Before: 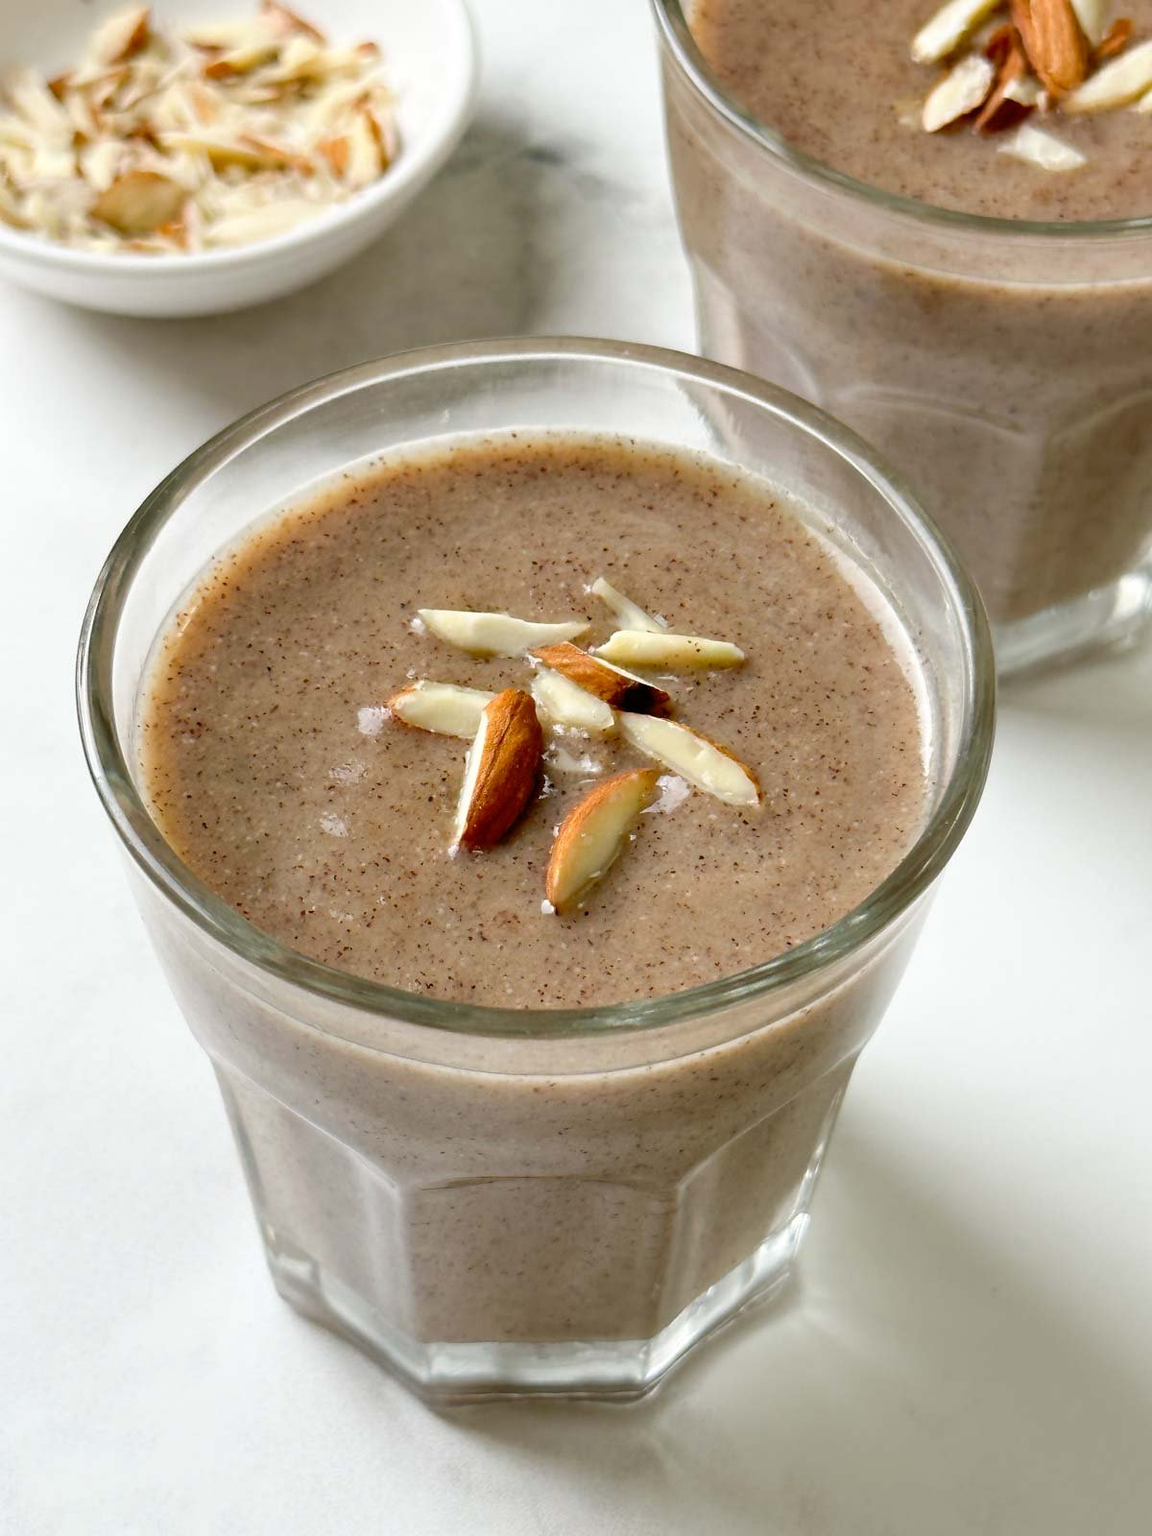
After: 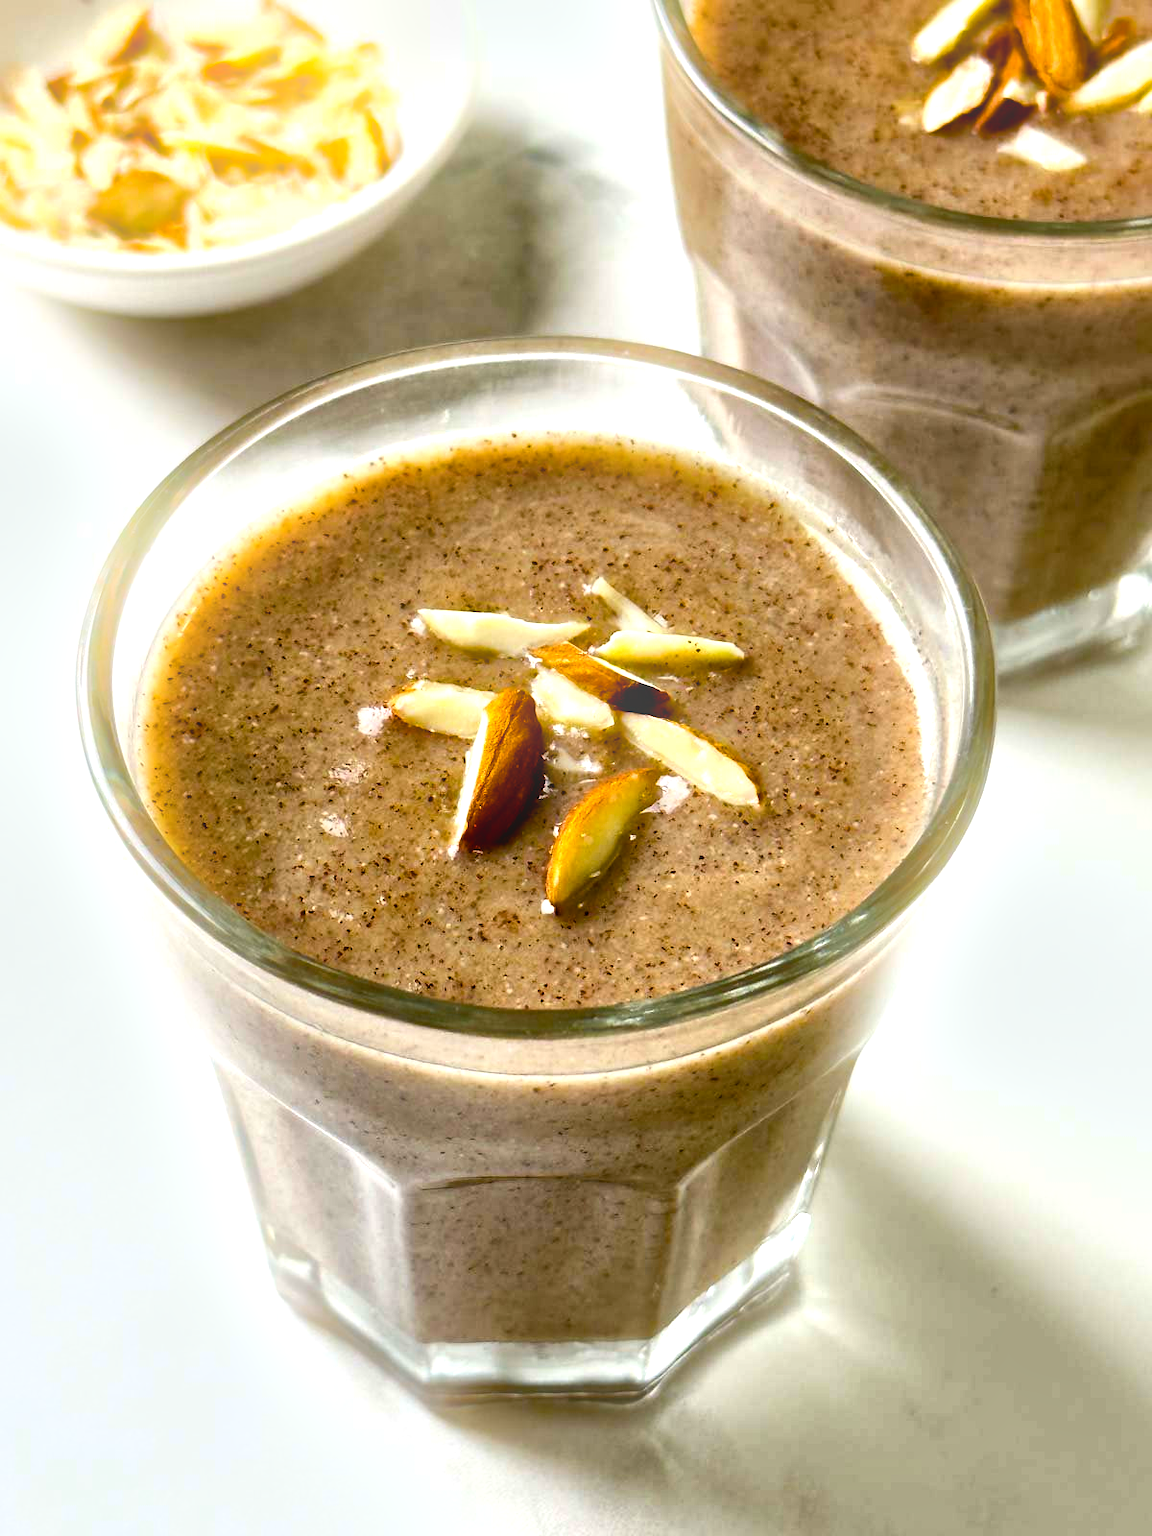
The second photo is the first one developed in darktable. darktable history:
bloom: size 13.65%, threshold 98.39%, strength 4.82%
contrast brightness saturation: contrast -0.08, brightness -0.04, saturation -0.11
local contrast: mode bilateral grid, contrast 20, coarseness 50, detail 179%, midtone range 0.2
color balance rgb: linear chroma grading › global chroma 9%, perceptual saturation grading › global saturation 36%, perceptual saturation grading › shadows 35%, perceptual brilliance grading › global brilliance 21.21%, perceptual brilliance grading › shadows -35%, global vibrance 21.21%
